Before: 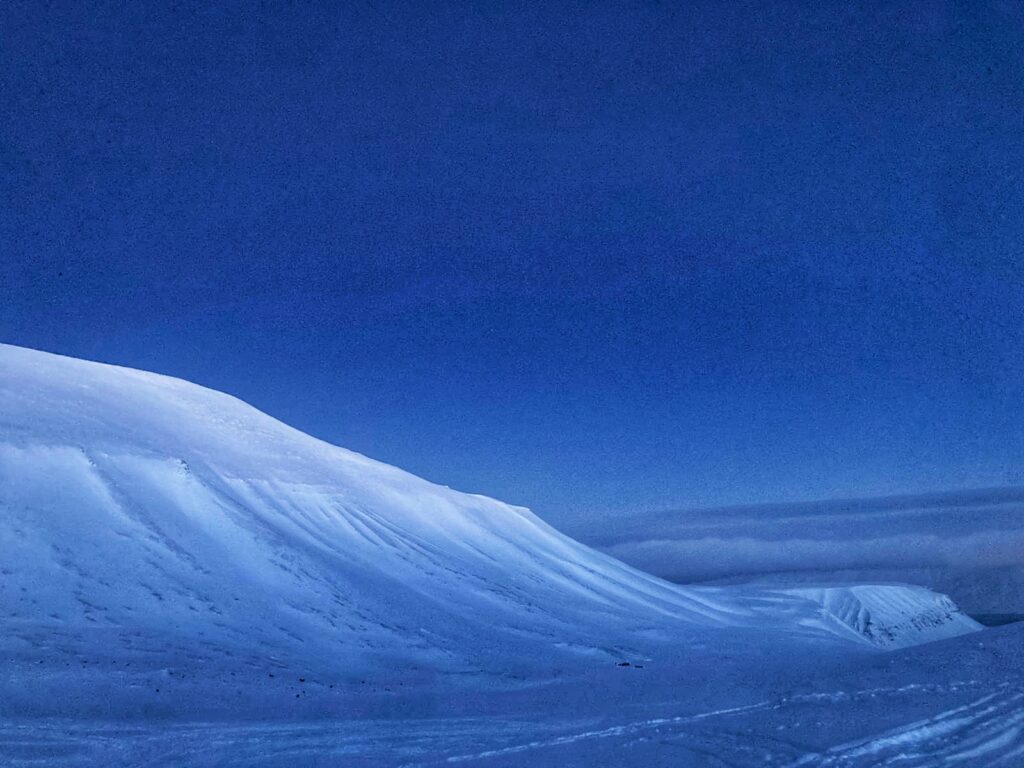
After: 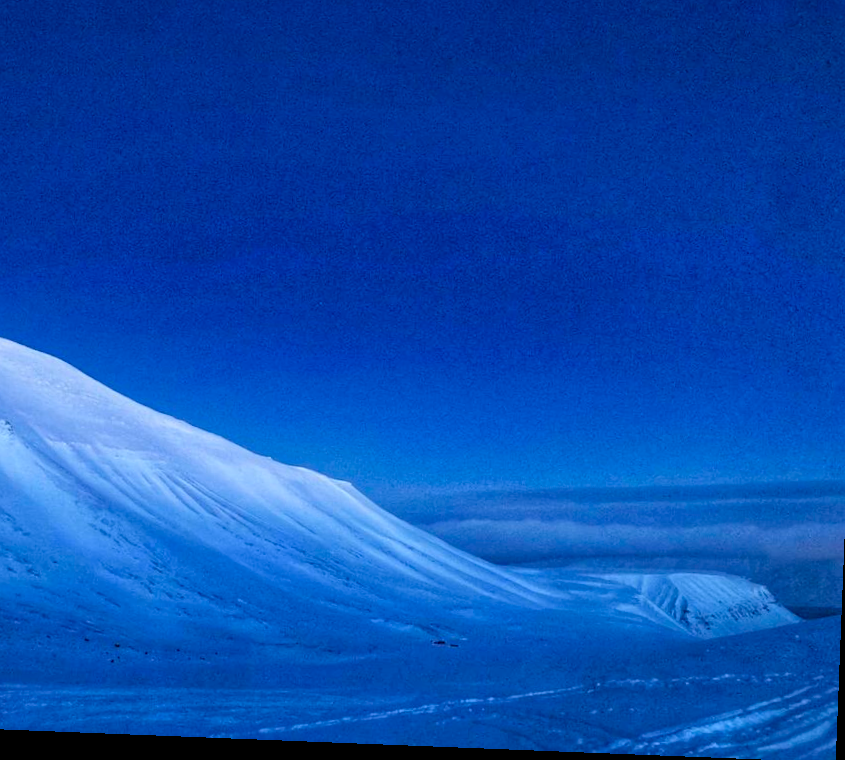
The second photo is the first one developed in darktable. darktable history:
color balance rgb: perceptual saturation grading › global saturation 30%, global vibrance 20%
rotate and perspective: rotation 2.27°, automatic cropping off
crop and rotate: left 17.959%, top 5.771%, right 1.742%
